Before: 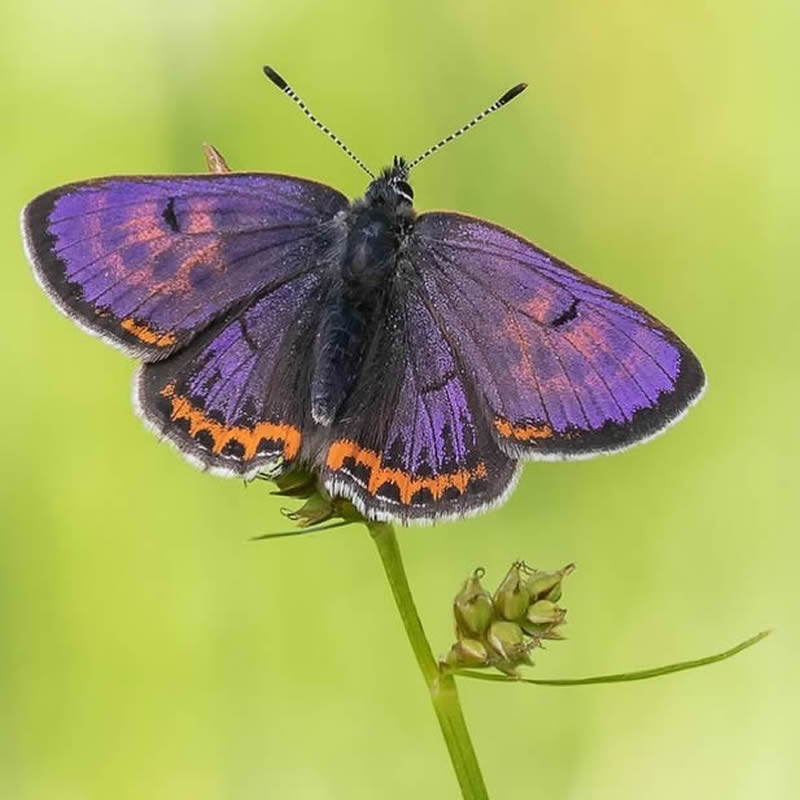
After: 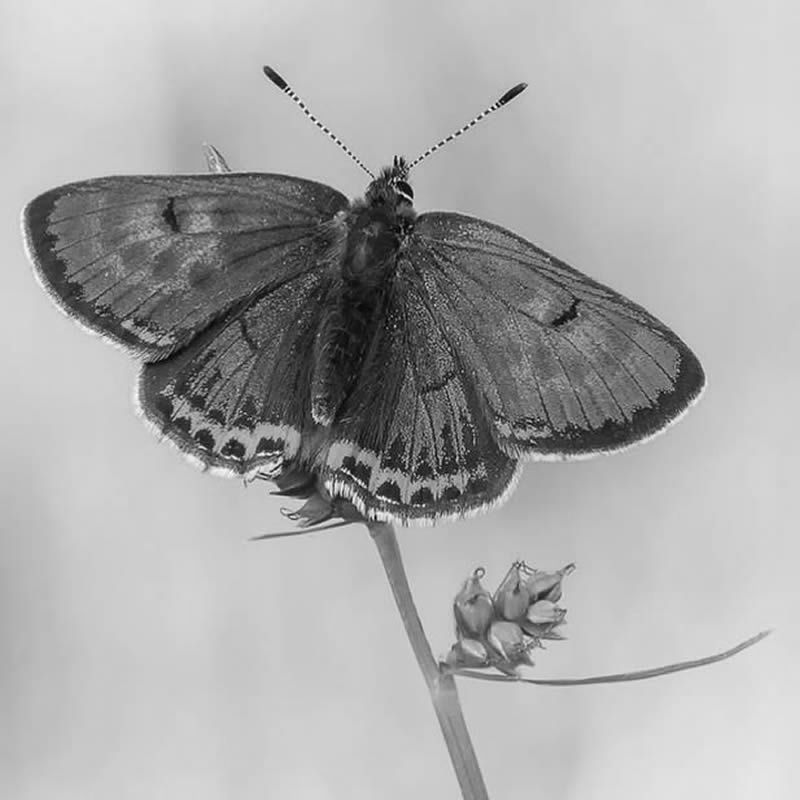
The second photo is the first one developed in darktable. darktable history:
color zones: curves: ch1 [(0, -0.394) (0.143, -0.394) (0.286, -0.394) (0.429, -0.392) (0.571, -0.391) (0.714, -0.391) (0.857, -0.391) (1, -0.394)]
contrast brightness saturation: contrast 0.045
